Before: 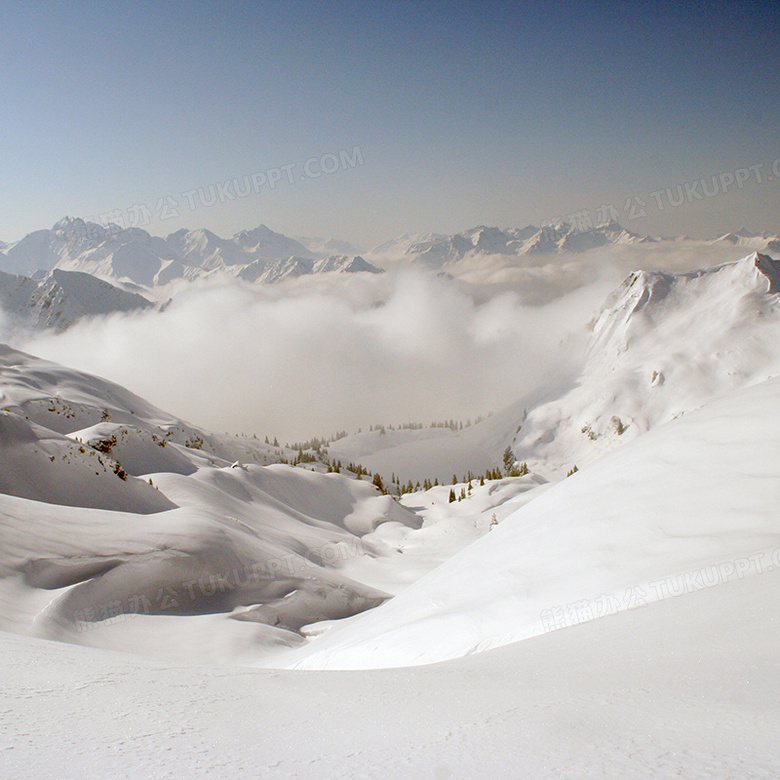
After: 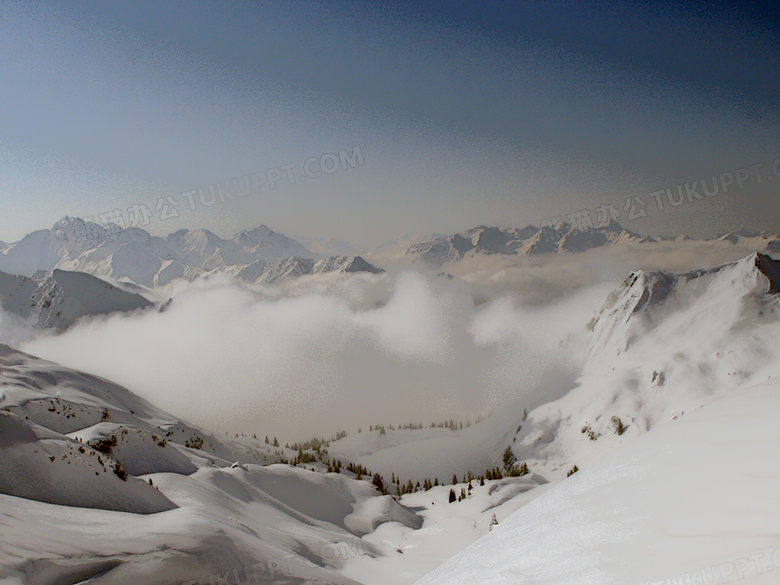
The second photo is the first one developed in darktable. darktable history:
crop: bottom 24.967%
local contrast: highlights 0%, shadows 198%, detail 164%, midtone range 0.001
